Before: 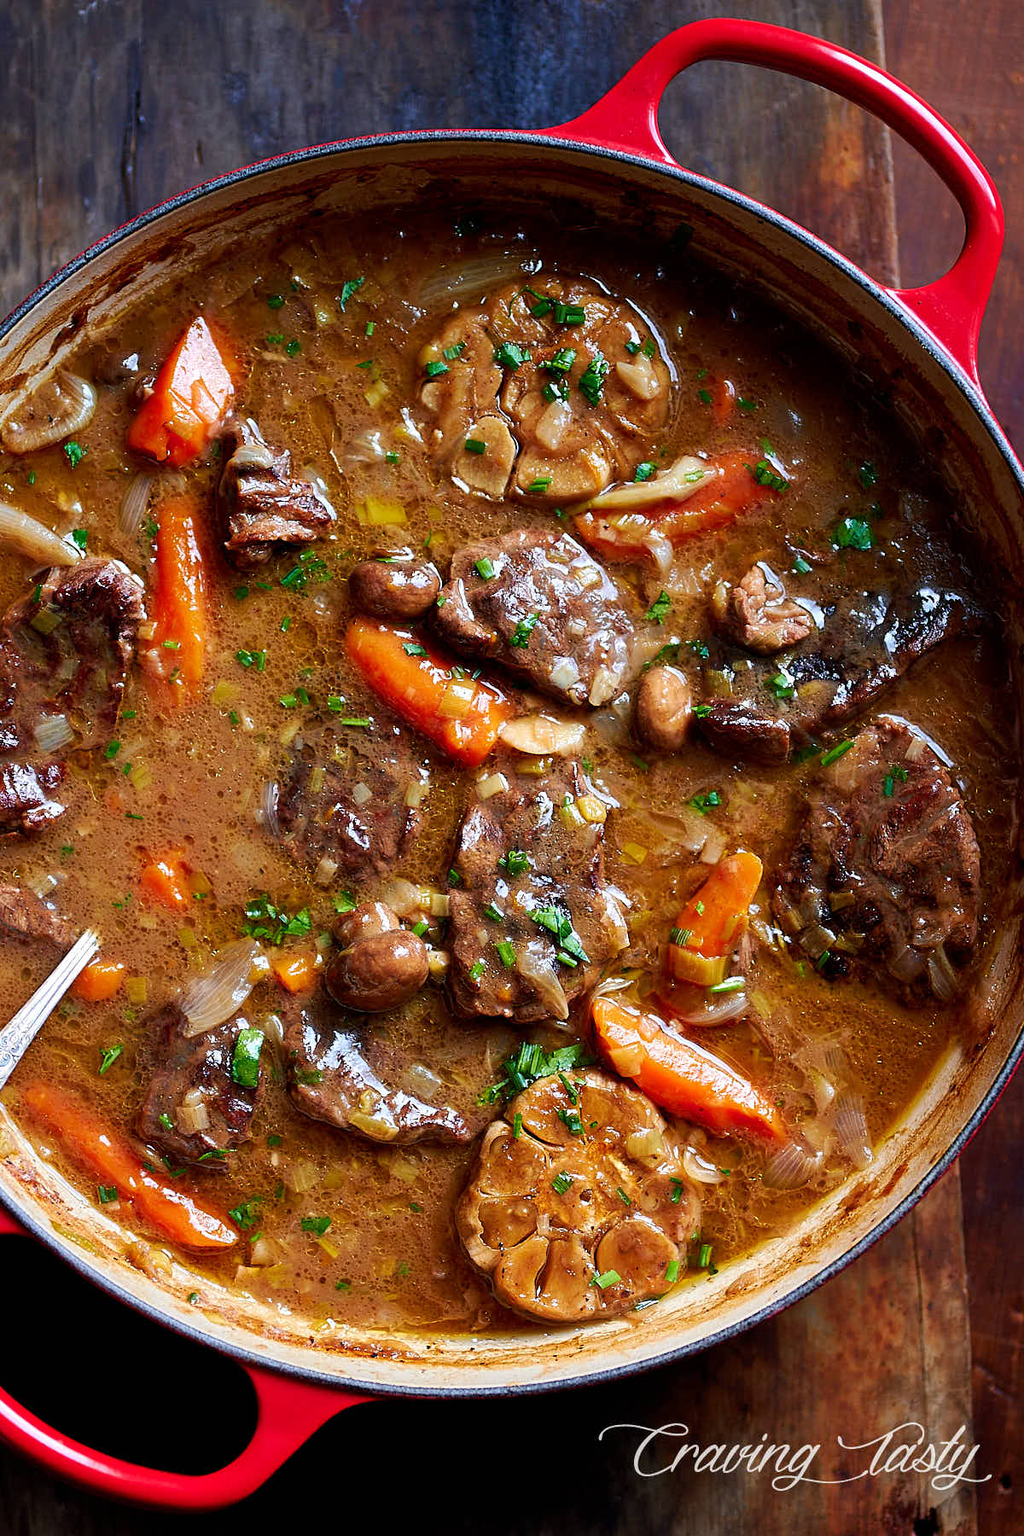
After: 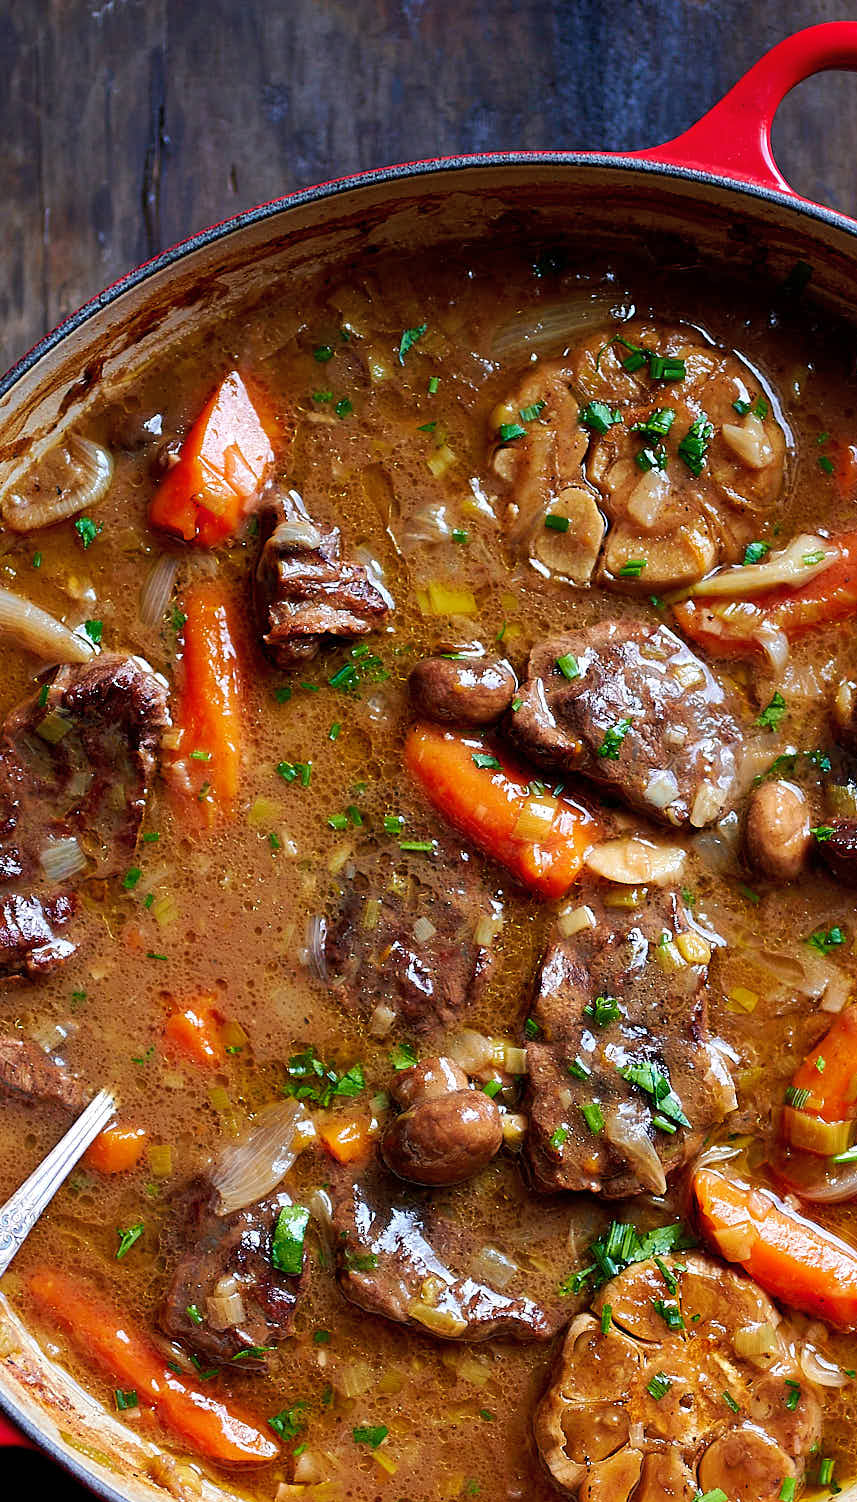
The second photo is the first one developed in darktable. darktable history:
shadows and highlights: shadows 25.8, highlights -26.29
crop: right 28.52%, bottom 16.544%
